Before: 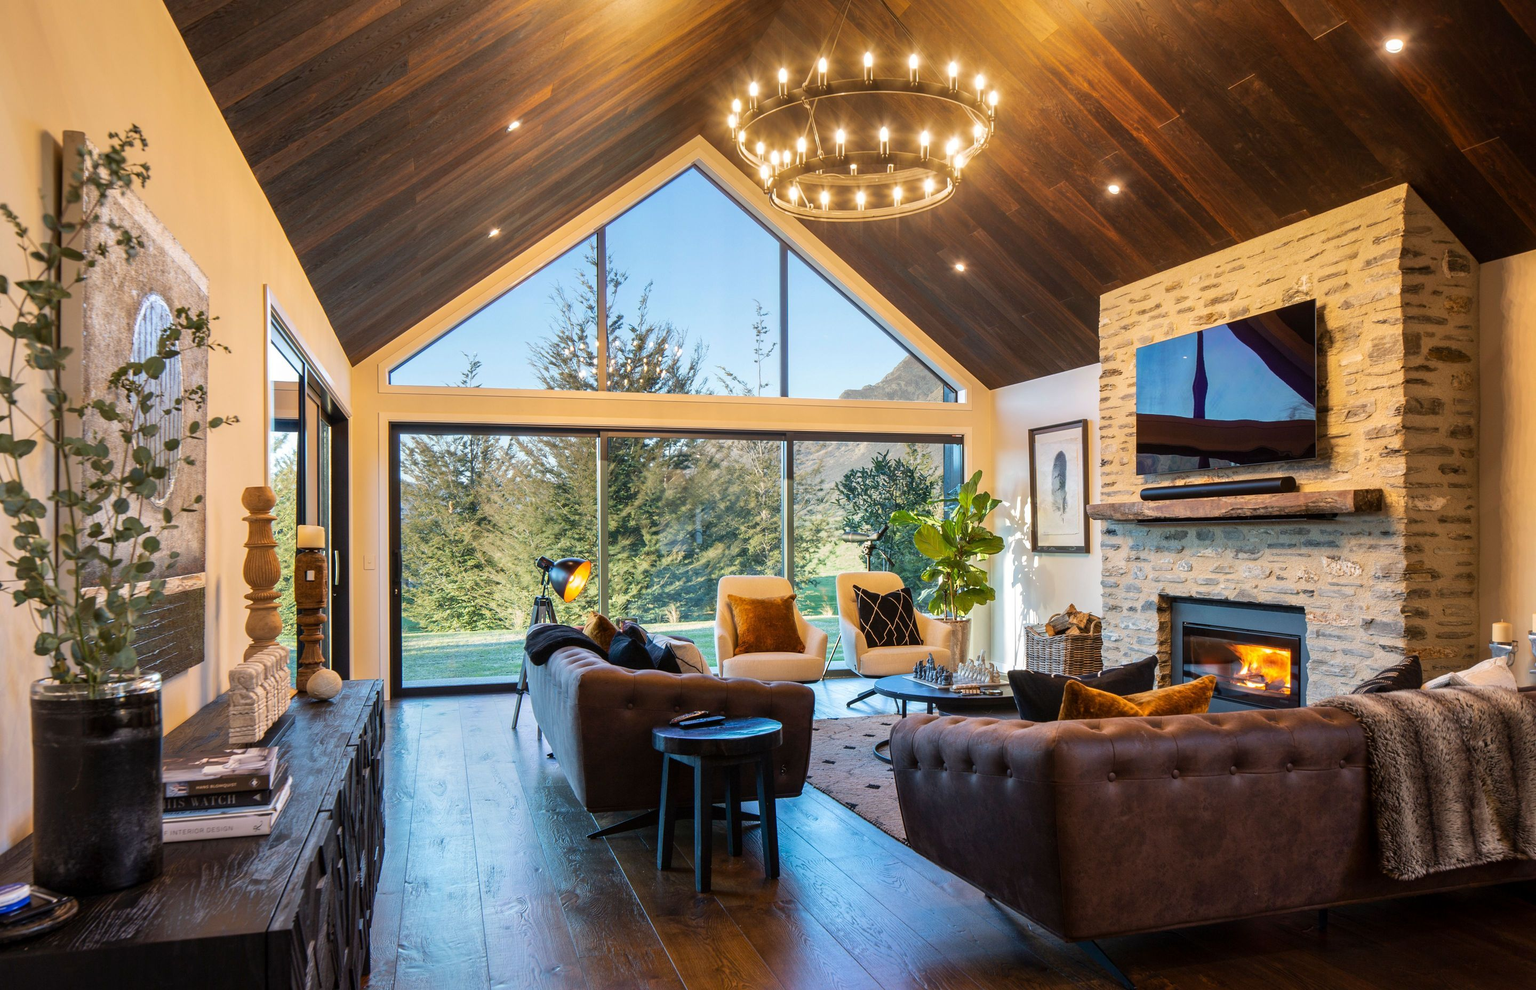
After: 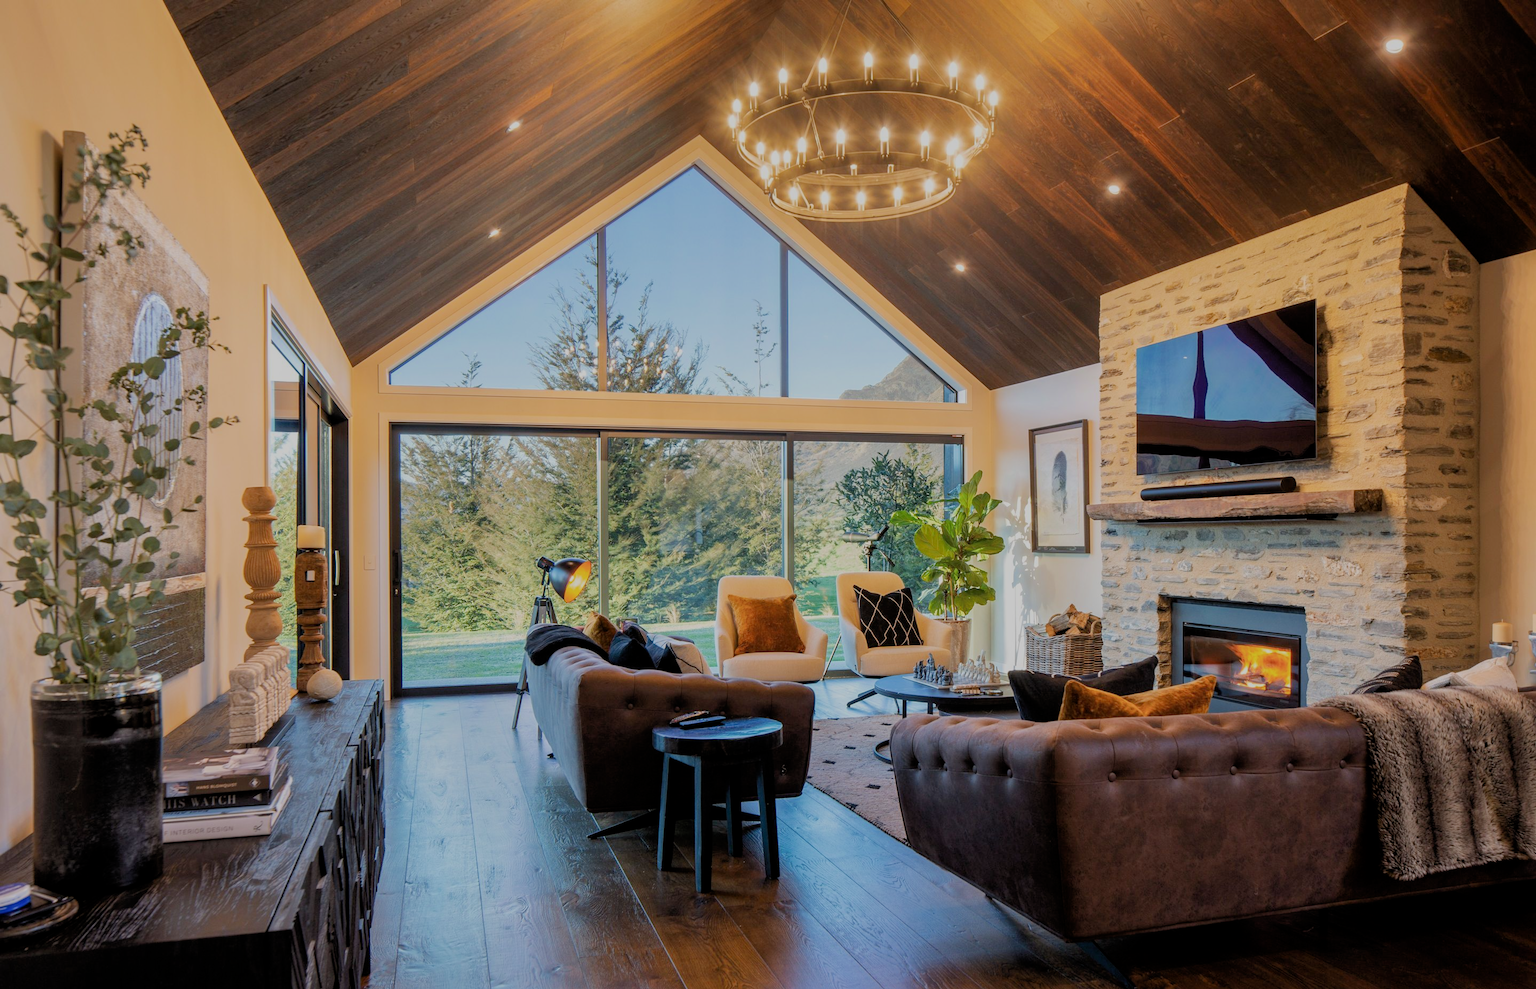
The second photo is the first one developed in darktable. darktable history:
filmic rgb: black relative exposure -8.88 EV, white relative exposure 4.99 EV, target black luminance 0%, hardness 3.76, latitude 66.67%, contrast 0.814, highlights saturation mix 10.06%, shadows ↔ highlights balance 20.09%
tone equalizer: -7 EV 0.219 EV, -6 EV 0.134 EV, -5 EV 0.068 EV, -4 EV 0.039 EV, -2 EV -0.027 EV, -1 EV -0.03 EV, +0 EV -0.062 EV, edges refinement/feathering 500, mask exposure compensation -1.57 EV, preserve details no
